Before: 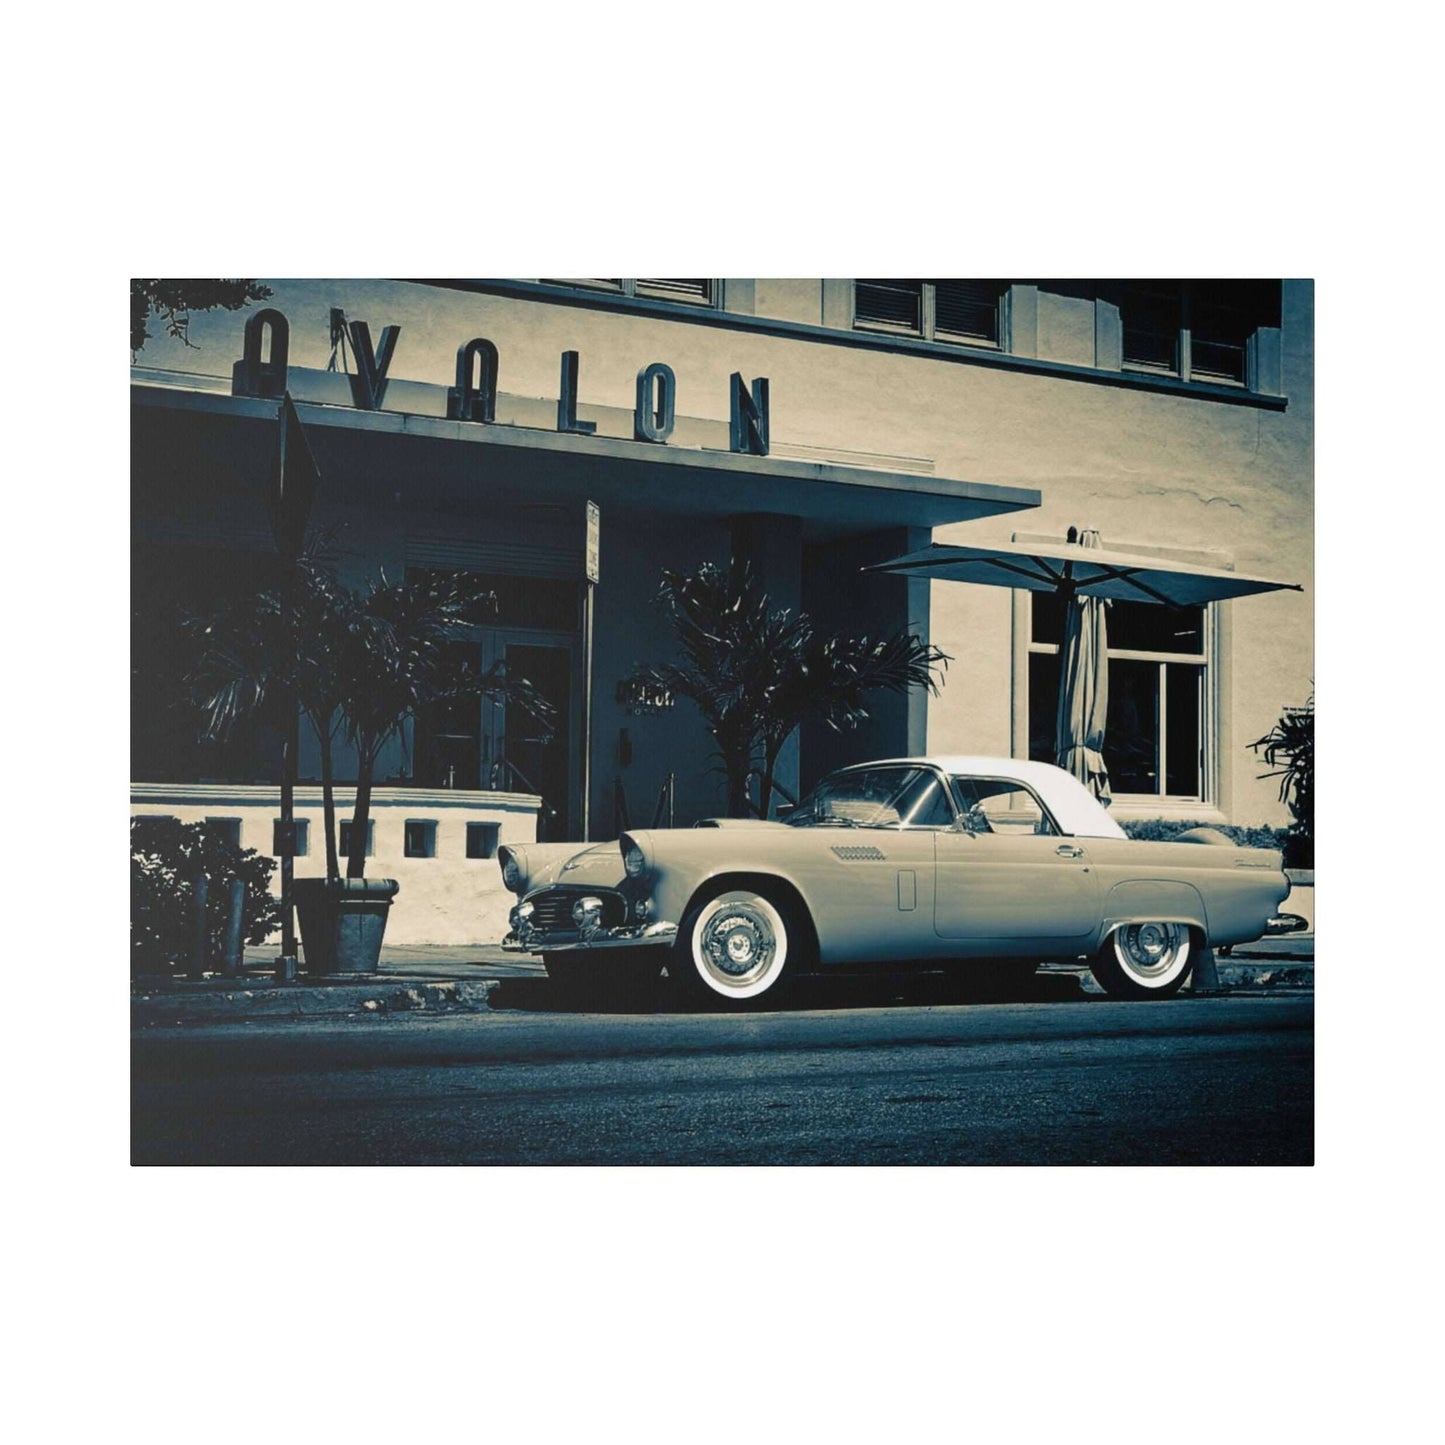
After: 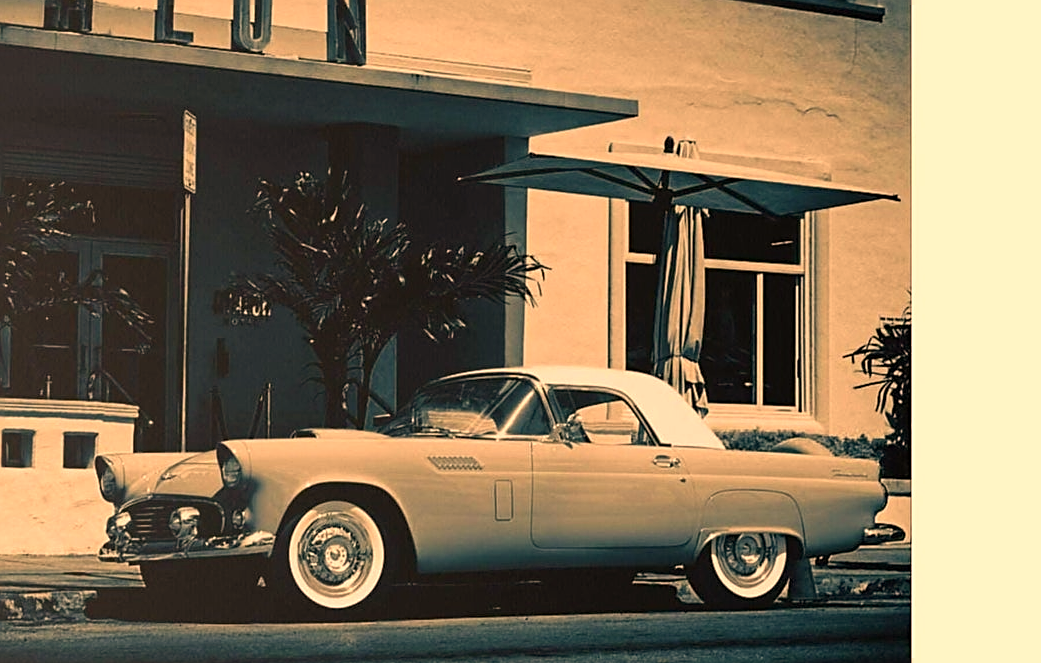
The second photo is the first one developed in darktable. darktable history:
sharpen: on, module defaults
color correction: highlights a* 12.23, highlights b* 5.41
crop and rotate: left 27.938%, top 27.046%, bottom 27.046%
white balance: red 1.138, green 0.996, blue 0.812
